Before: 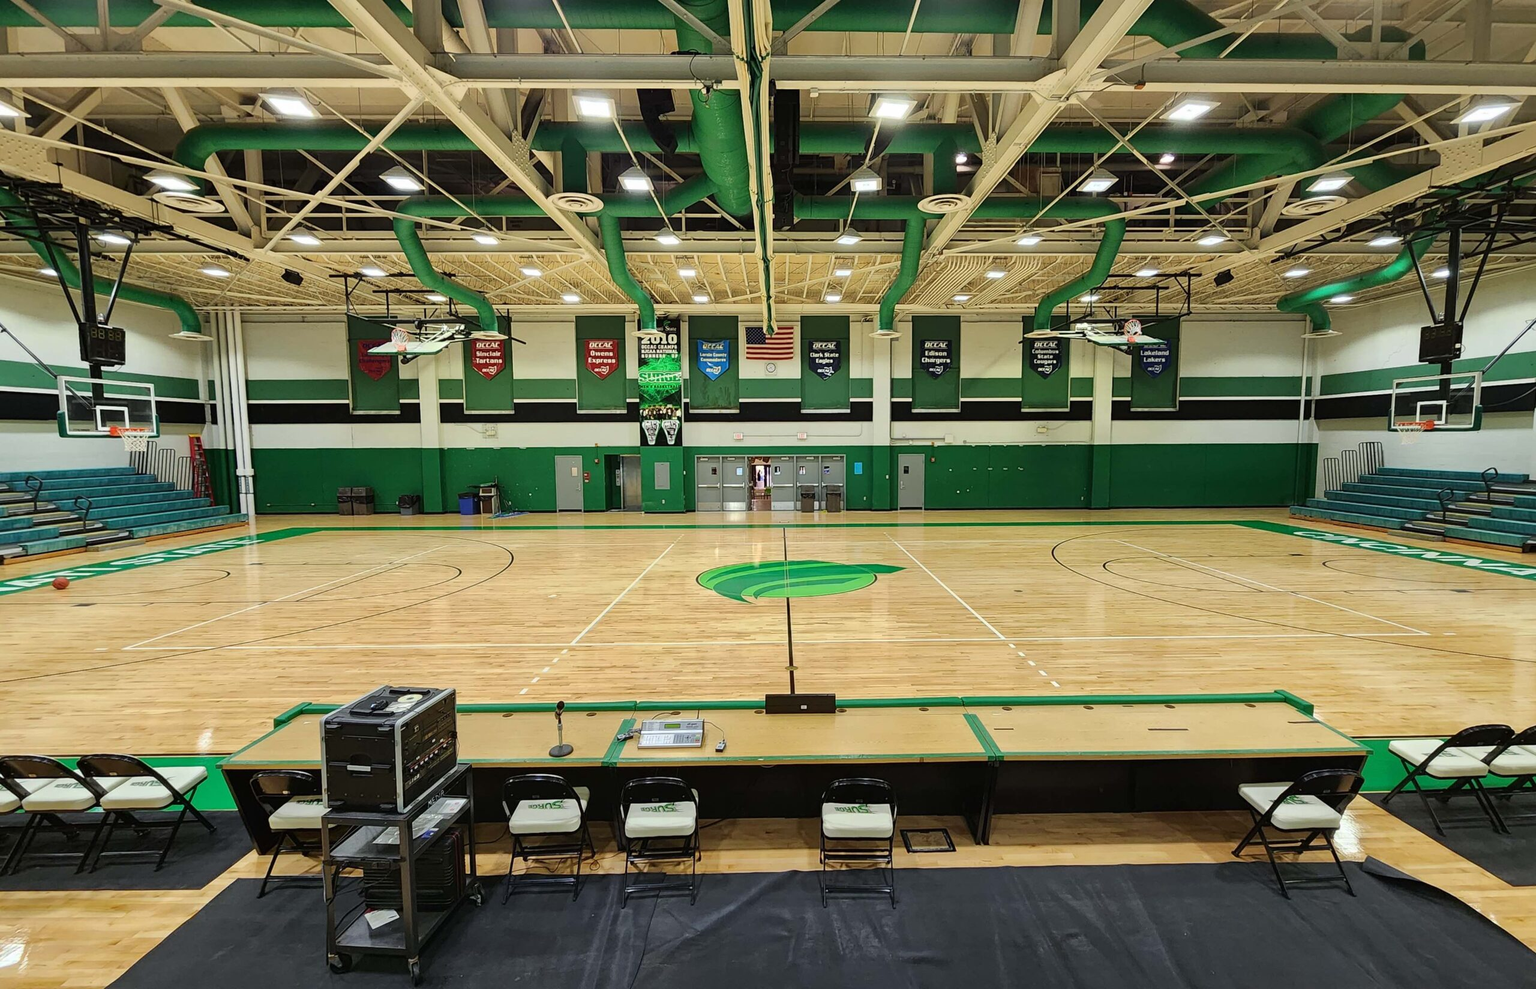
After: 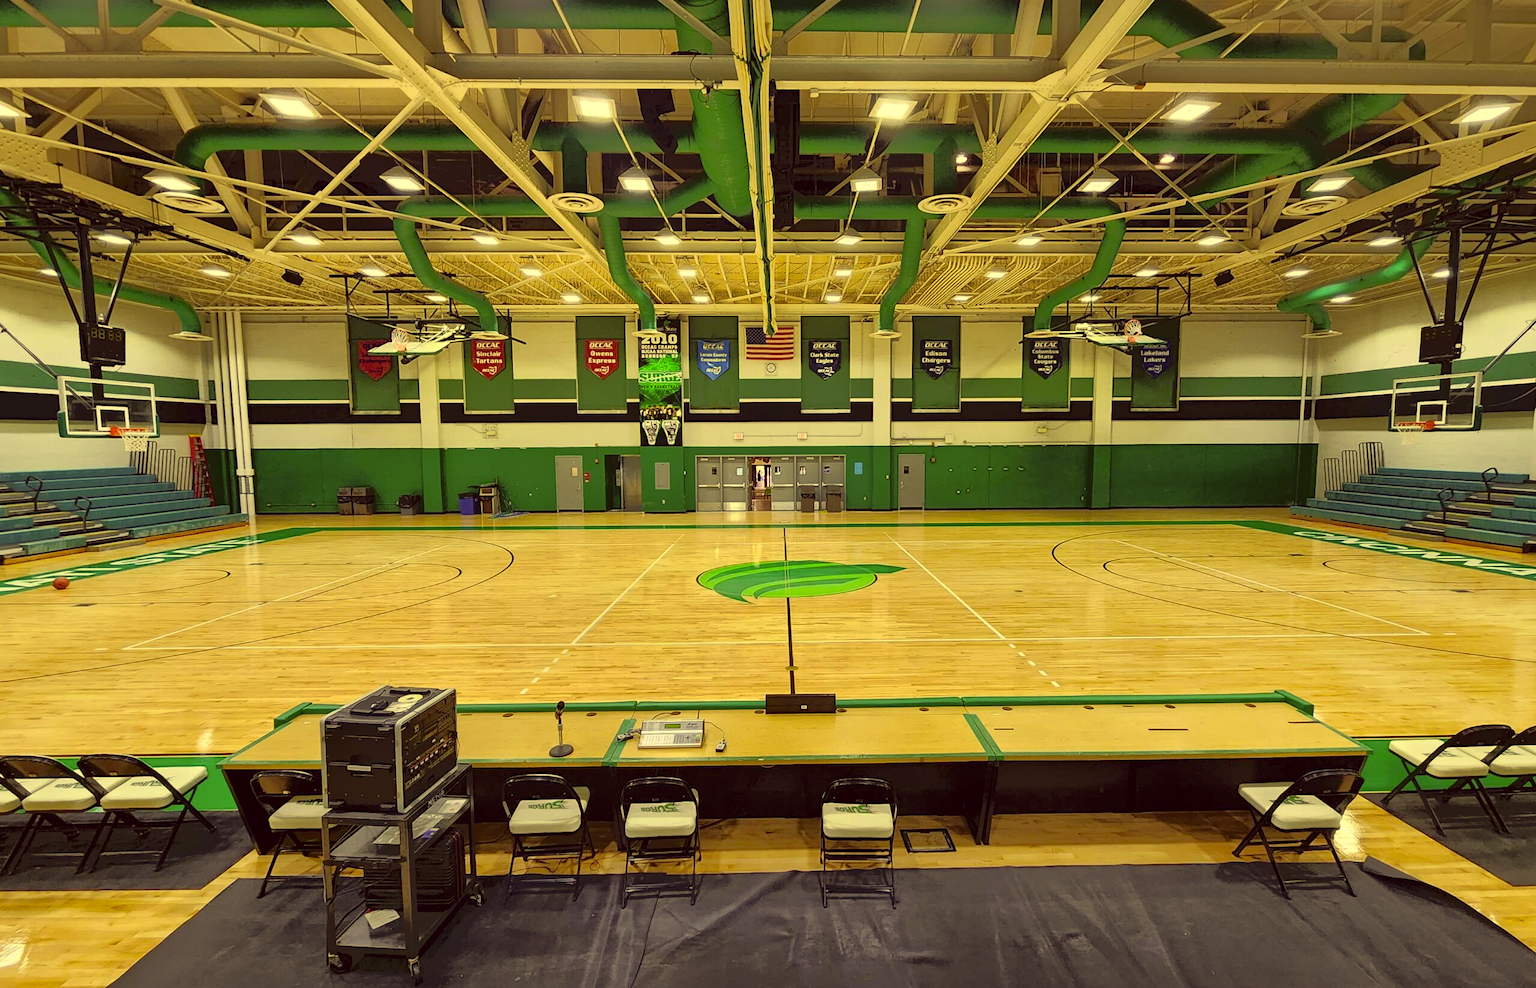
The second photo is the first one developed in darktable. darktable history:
tone equalizer: -7 EV -0.655 EV, -6 EV 0.962 EV, -5 EV -0.49 EV, -4 EV 0.466 EV, -3 EV 0.436 EV, -2 EV 0.135 EV, -1 EV -0.167 EV, +0 EV -0.38 EV
color correction: highlights a* -0.402, highlights b* 39.54, shadows a* 9.78, shadows b* -0.446
